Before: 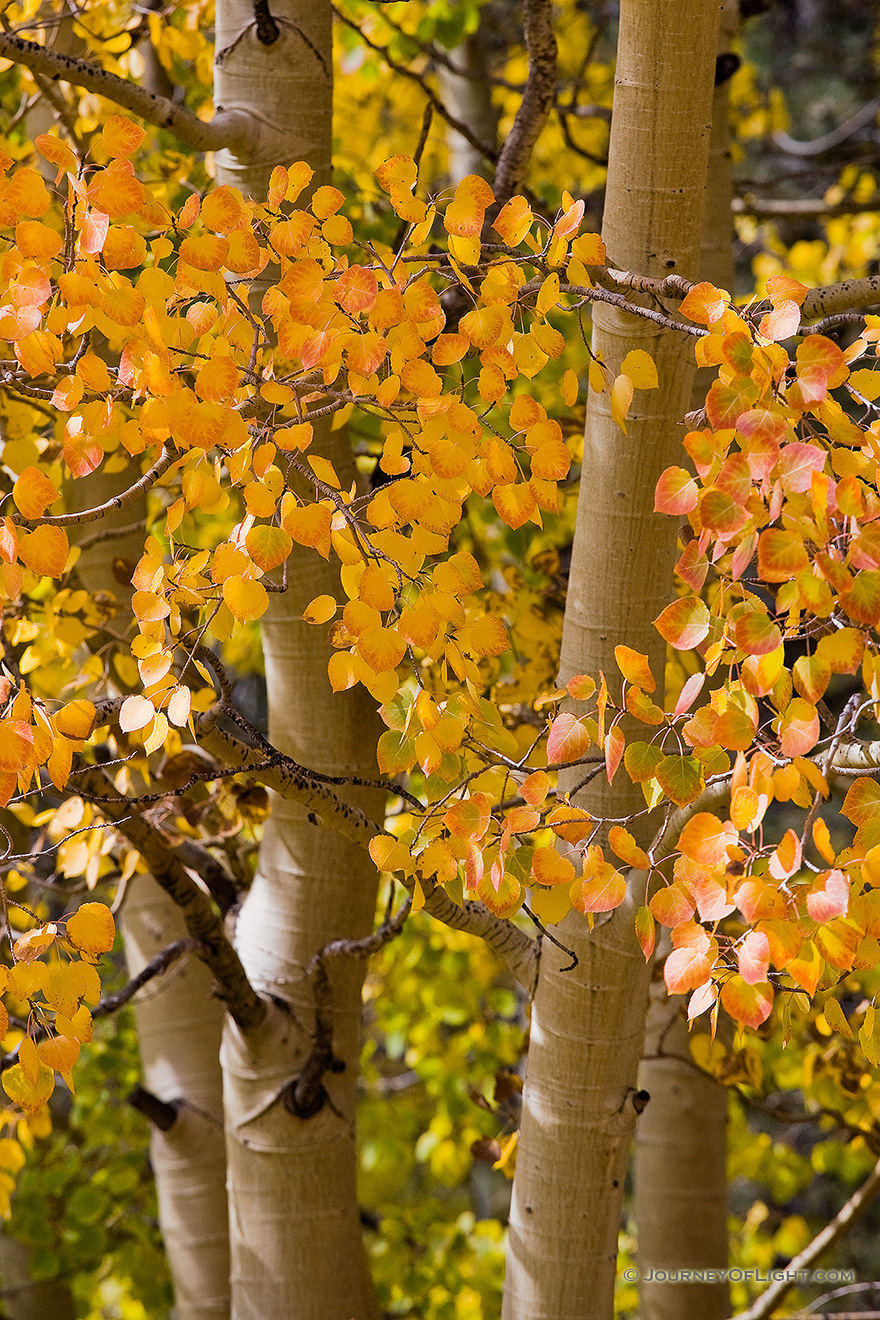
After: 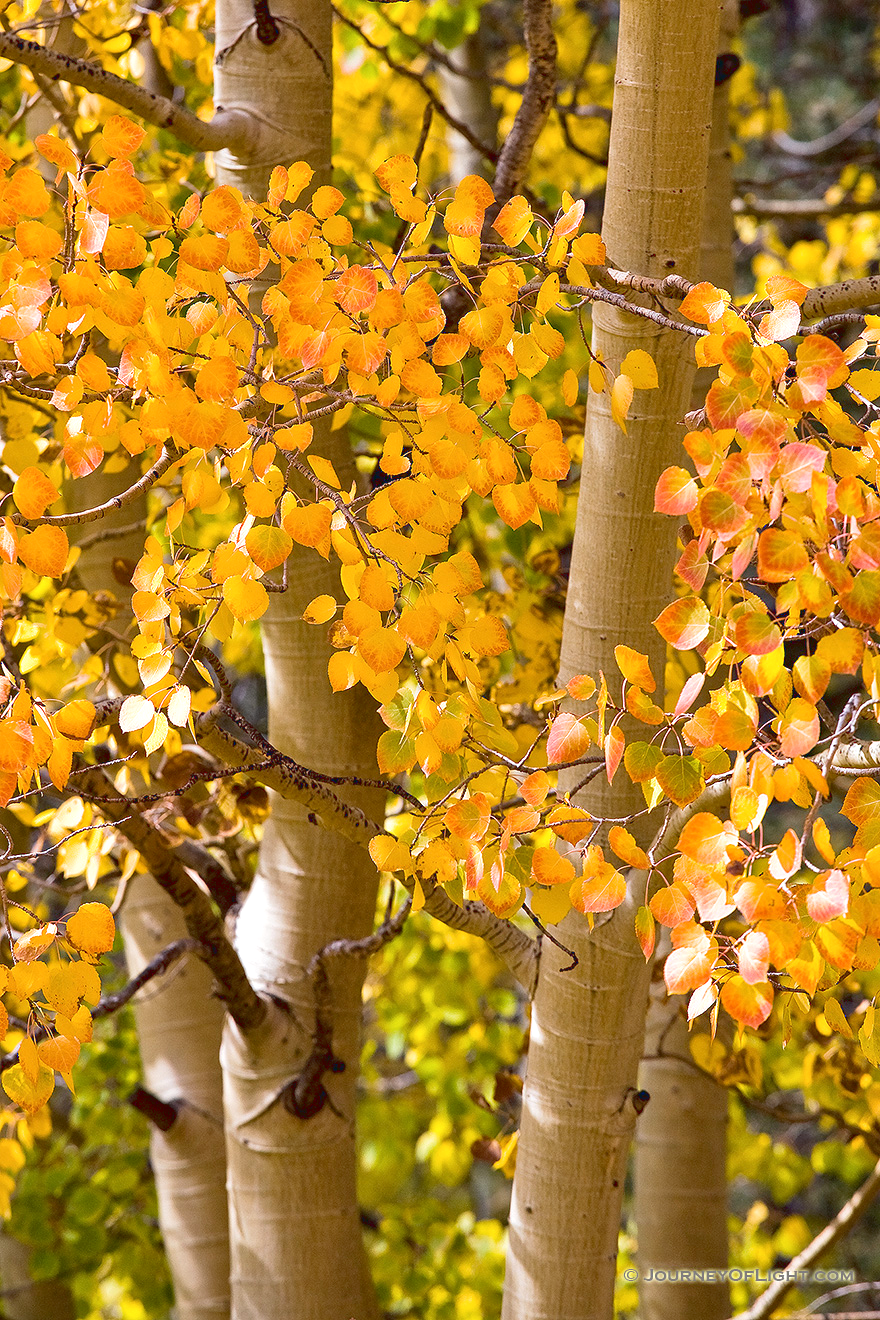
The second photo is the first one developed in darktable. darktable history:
tone curve: curves: ch0 [(0, 0.068) (1, 0.961)], color space Lab, linked channels, preserve colors none
exposure: black level correction 0, exposure 0.5 EV, compensate highlight preservation false
contrast equalizer: octaves 7, y [[0.6 ×6], [0.55 ×6], [0 ×6], [0 ×6], [0 ×6]], mix 0.2
